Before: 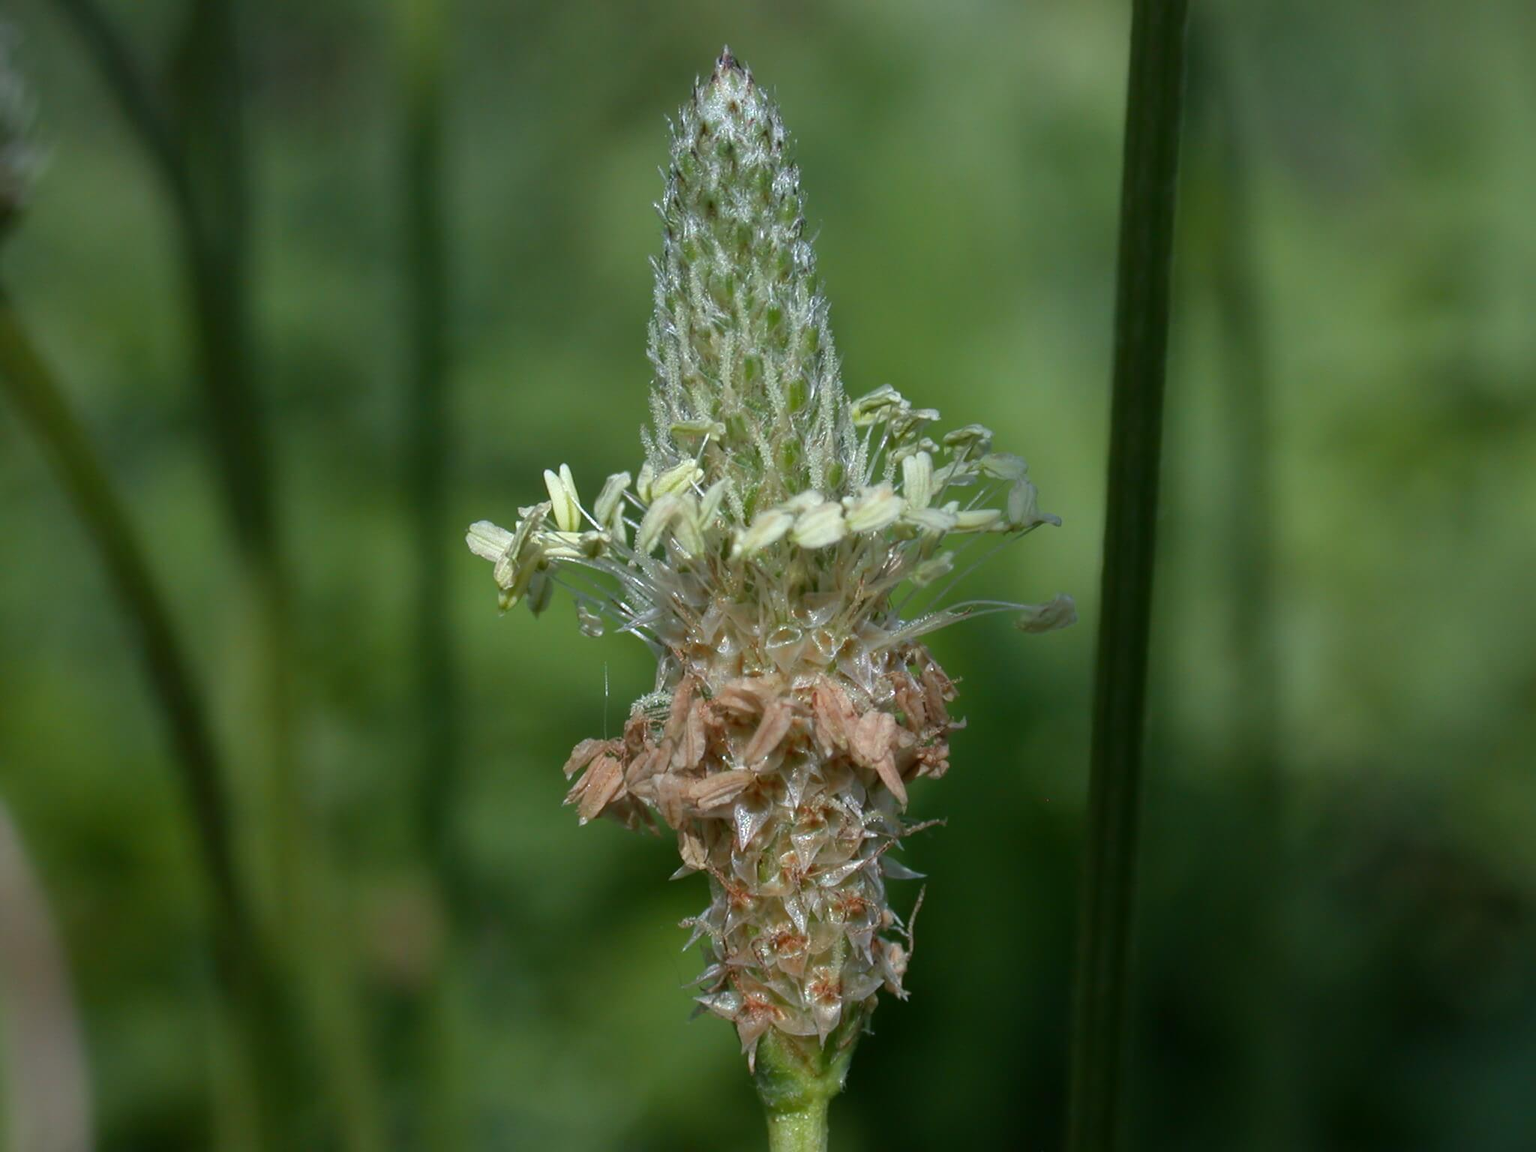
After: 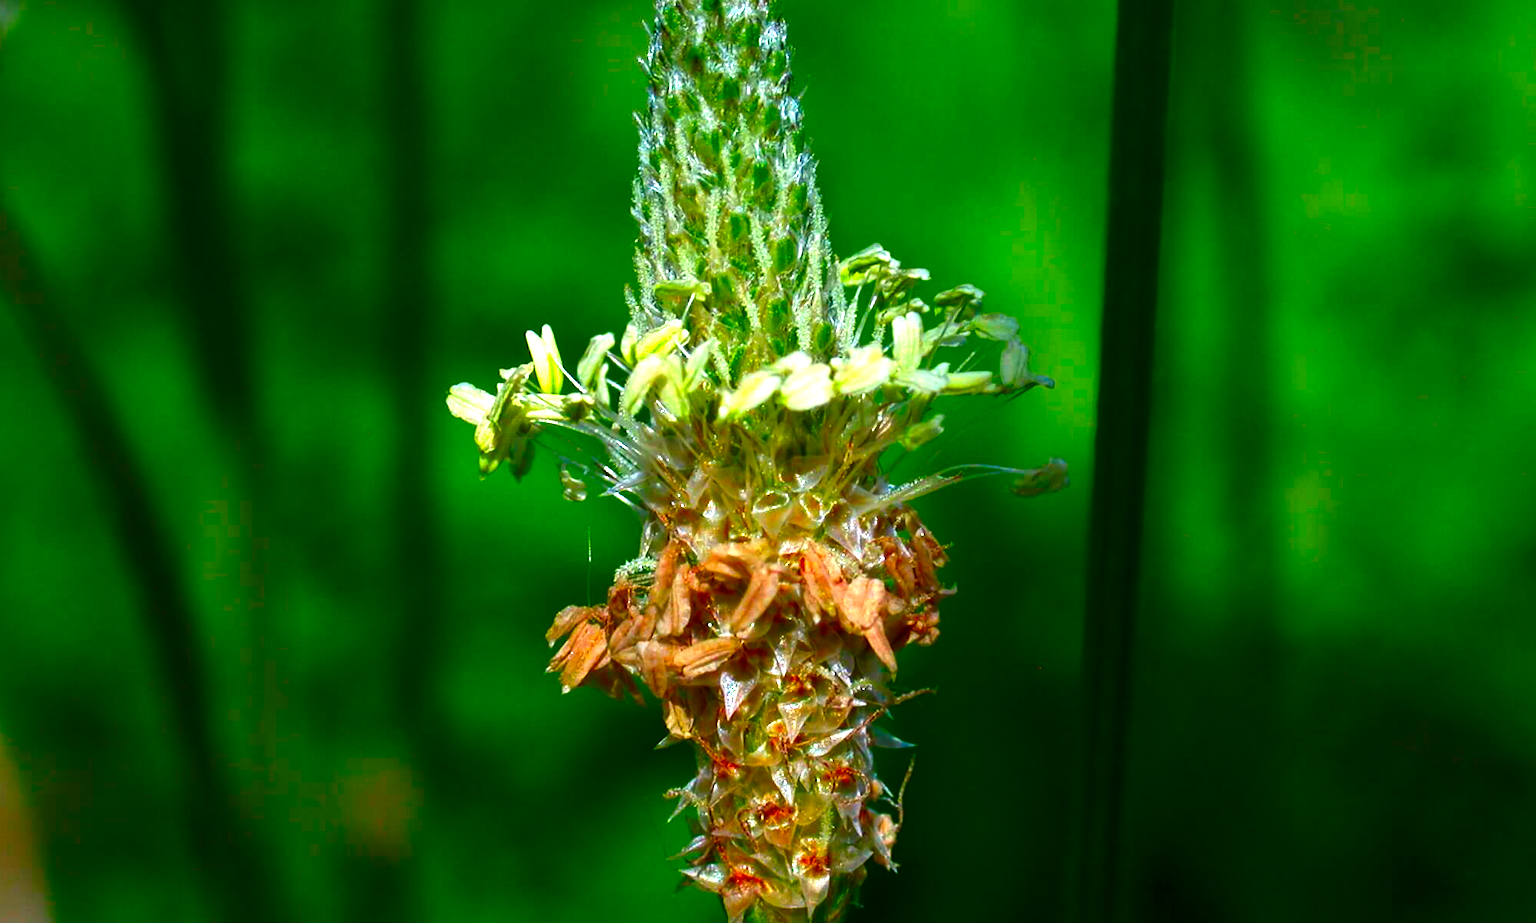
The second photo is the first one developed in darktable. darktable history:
color balance rgb: shadows lift › chroma 3.151%, shadows lift › hue 278.17°, highlights gain › chroma 0.261%, highlights gain › hue 329.82°, linear chroma grading › global chroma 15.452%, perceptual saturation grading › global saturation 20%, perceptual saturation grading › highlights -24.868%, perceptual saturation grading › shadows 24.892%, perceptual brilliance grading › global brilliance 15.673%, perceptual brilliance grading › shadows -35.107%, global vibrance 30.224%
crop and rotate: left 1.927%, top 12.713%, right 0.155%, bottom 8.83%
contrast brightness saturation: contrast 0.069, brightness -0.138, saturation 0.108
color correction: highlights b* -0.015, saturation 1.77
exposure: exposure 0.556 EV, compensate exposure bias true, compensate highlight preservation false
